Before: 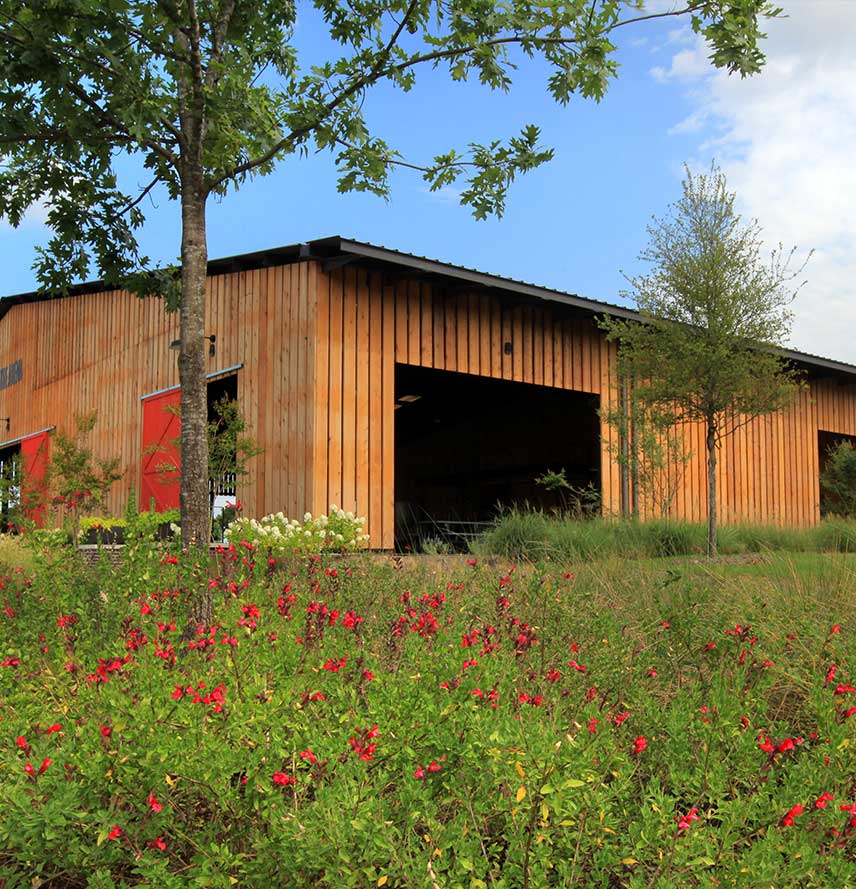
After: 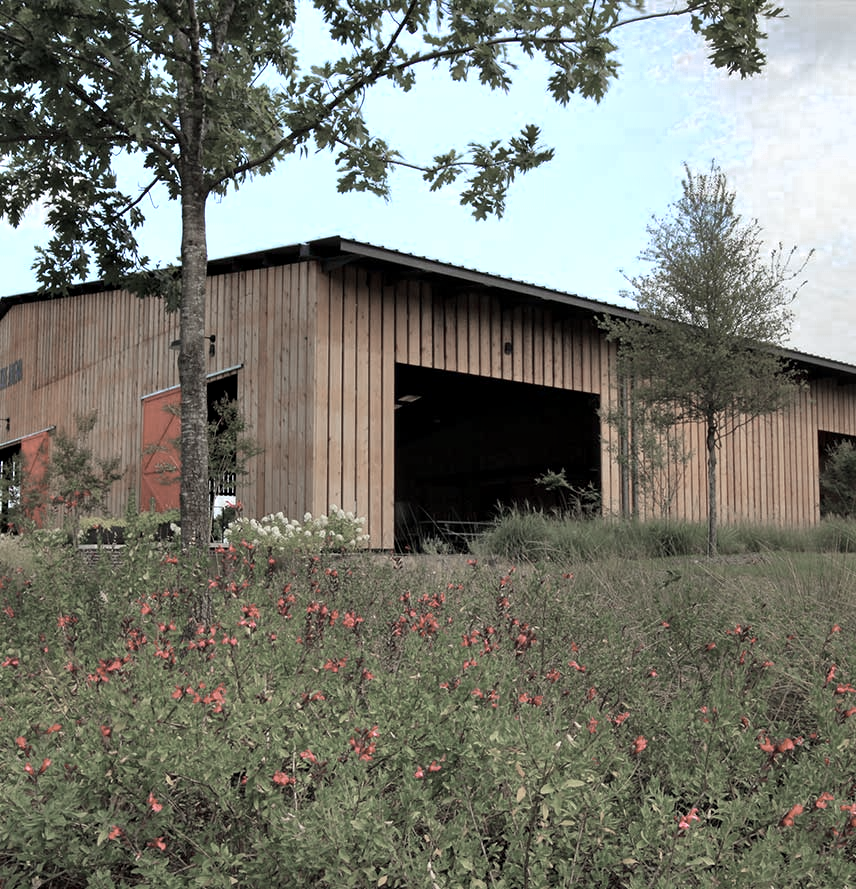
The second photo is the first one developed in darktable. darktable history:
contrast equalizer: octaves 7, y [[0.6 ×6], [0.55 ×6], [0 ×6], [0 ×6], [0 ×6]], mix 0.184
shadows and highlights: shadows 43.72, white point adjustment -1.45, soften with gaussian
color zones: curves: ch0 [(0, 0.613) (0.01, 0.613) (0.245, 0.448) (0.498, 0.529) (0.642, 0.665) (0.879, 0.777) (0.99, 0.613)]; ch1 [(0, 0.272) (0.219, 0.127) (0.724, 0.346)]
